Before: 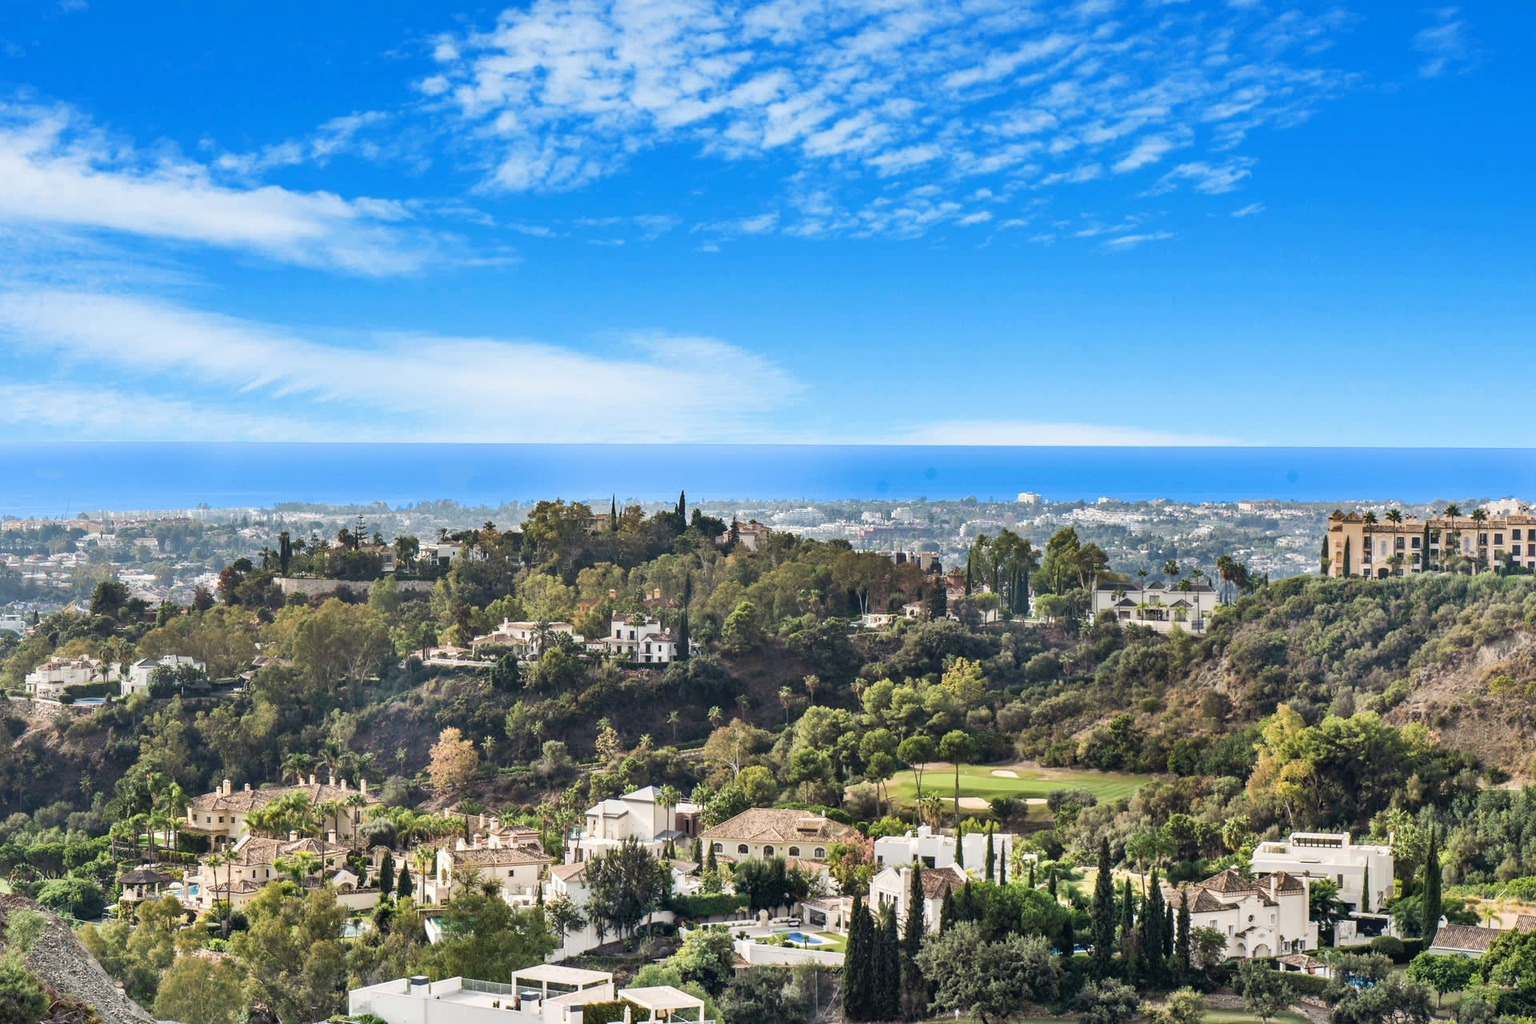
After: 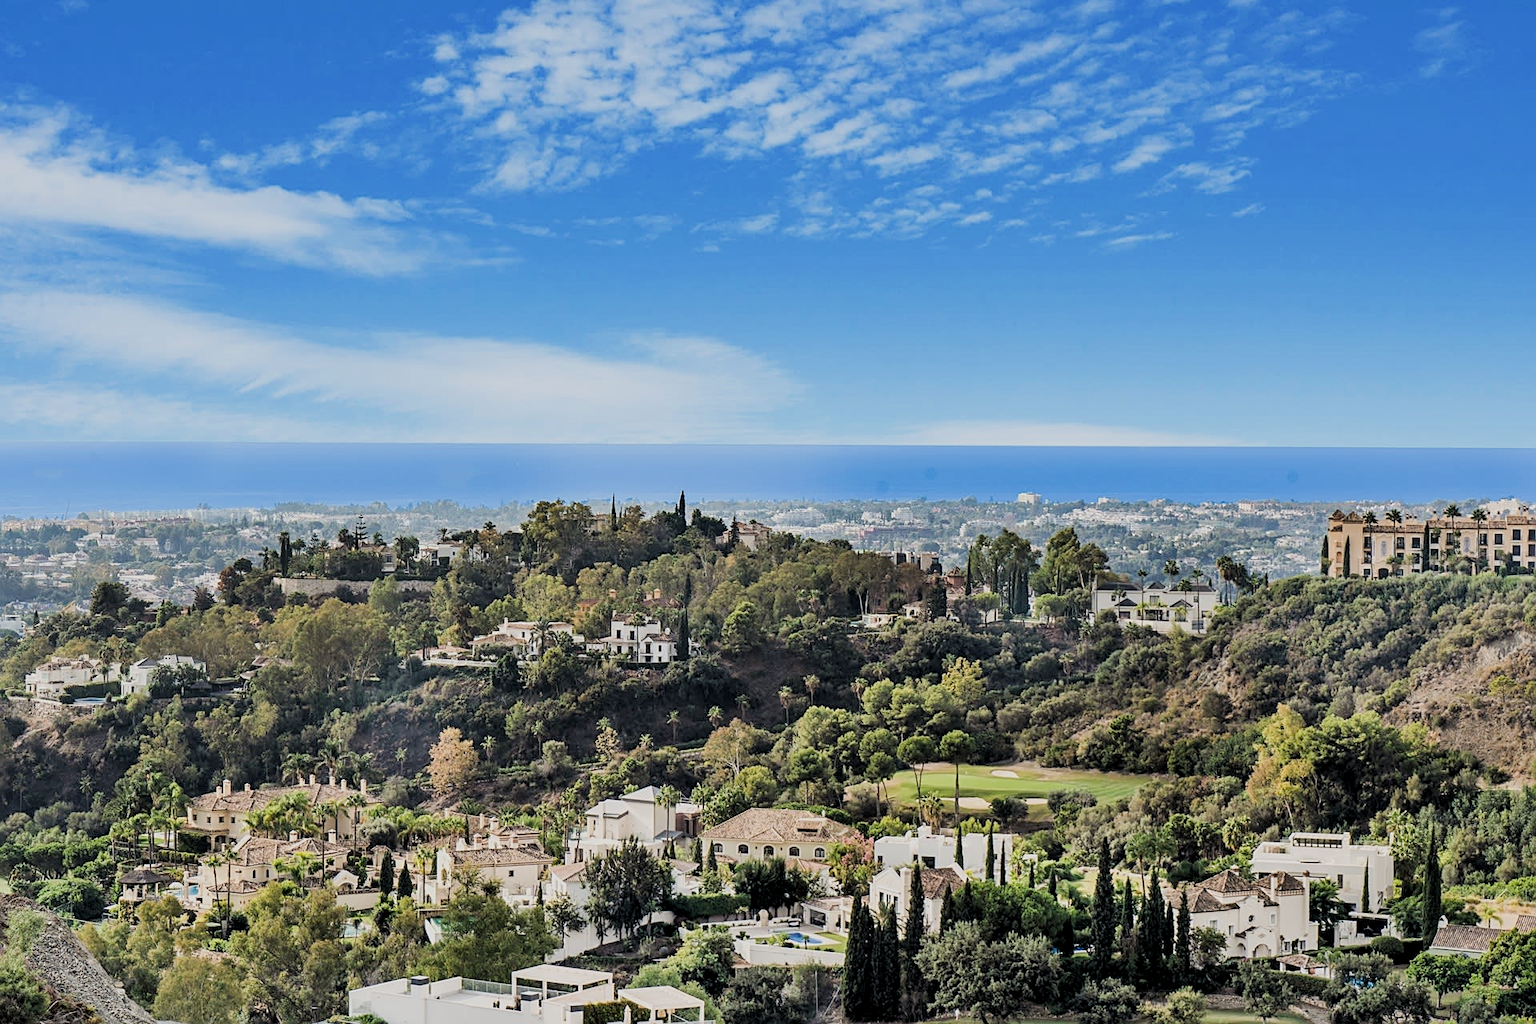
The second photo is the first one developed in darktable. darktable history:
filmic rgb: black relative exposure -7.65 EV, white relative exposure 4.56 EV, hardness 3.61
sharpen: on, module defaults
levels: levels [0.031, 0.5, 0.969]
